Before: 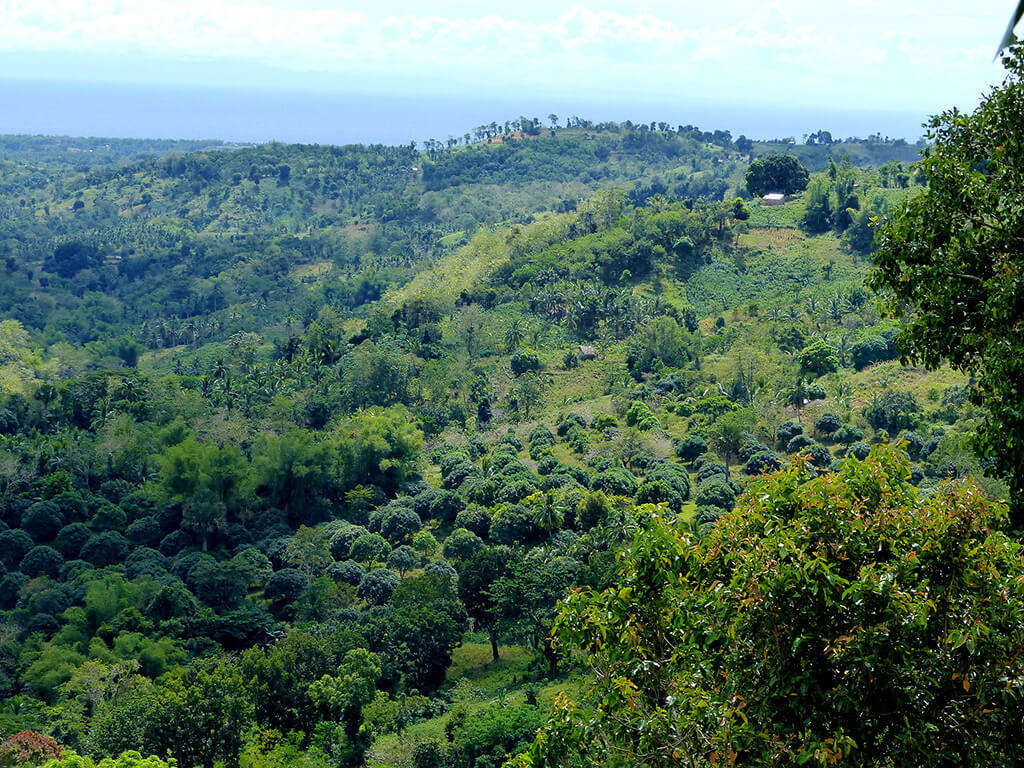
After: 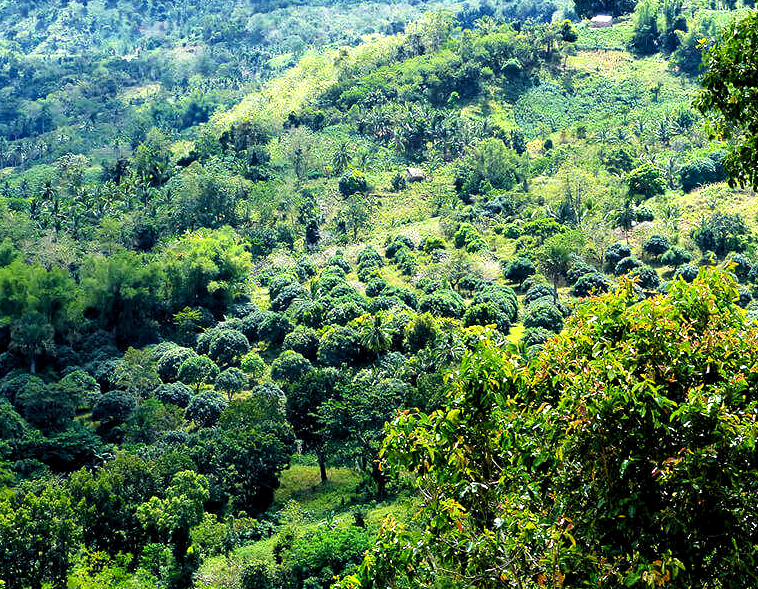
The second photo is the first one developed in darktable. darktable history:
crop: left 16.832%, top 23.272%, right 9.095%
contrast brightness saturation: contrast 0.072
levels: levels [0.012, 0.367, 0.697]
